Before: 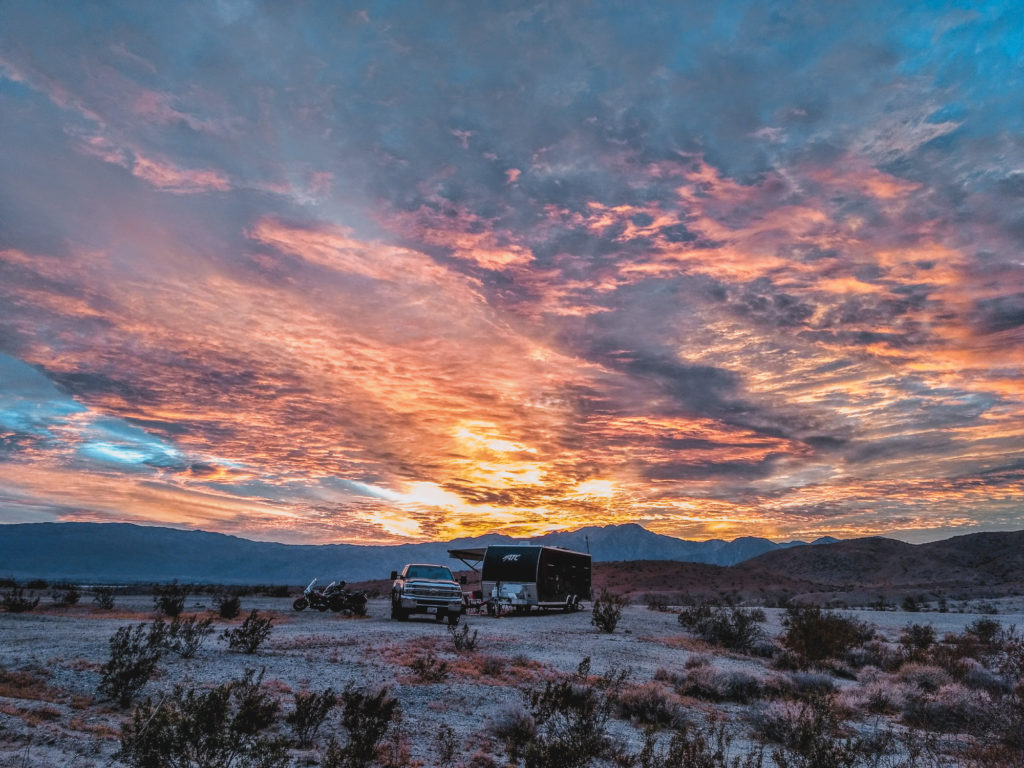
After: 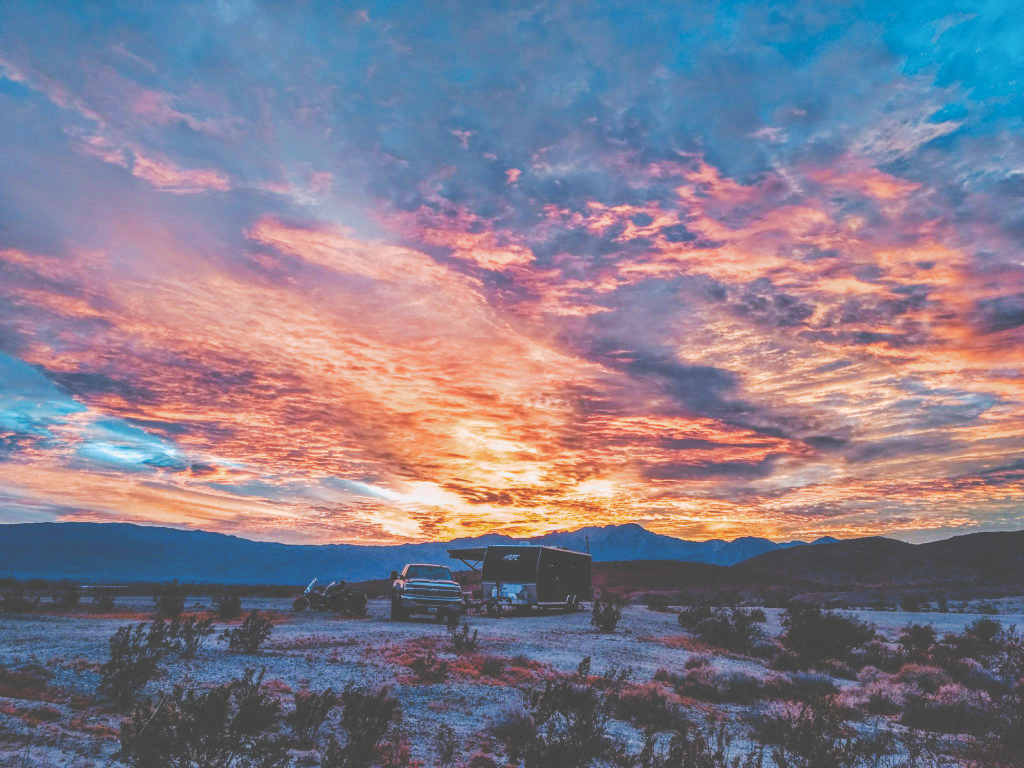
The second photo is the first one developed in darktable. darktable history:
color balance rgb: linear chroma grading › shadows -2.2%, linear chroma grading › highlights -15%, linear chroma grading › global chroma -10%, linear chroma grading › mid-tones -10%, perceptual saturation grading › global saturation 45%, perceptual saturation grading › highlights -50%, perceptual saturation grading › shadows 30%, perceptual brilliance grading › global brilliance 18%, global vibrance 45%
filmic rgb: black relative exposure -5.83 EV, white relative exposure 3.4 EV, hardness 3.68
tone curve: curves: ch0 [(0, 0) (0.003, 0.284) (0.011, 0.284) (0.025, 0.288) (0.044, 0.29) (0.069, 0.292) (0.1, 0.296) (0.136, 0.298) (0.177, 0.305) (0.224, 0.312) (0.277, 0.327) (0.335, 0.362) (0.399, 0.407) (0.468, 0.464) (0.543, 0.537) (0.623, 0.62) (0.709, 0.71) (0.801, 0.79) (0.898, 0.862) (1, 1)], preserve colors none
